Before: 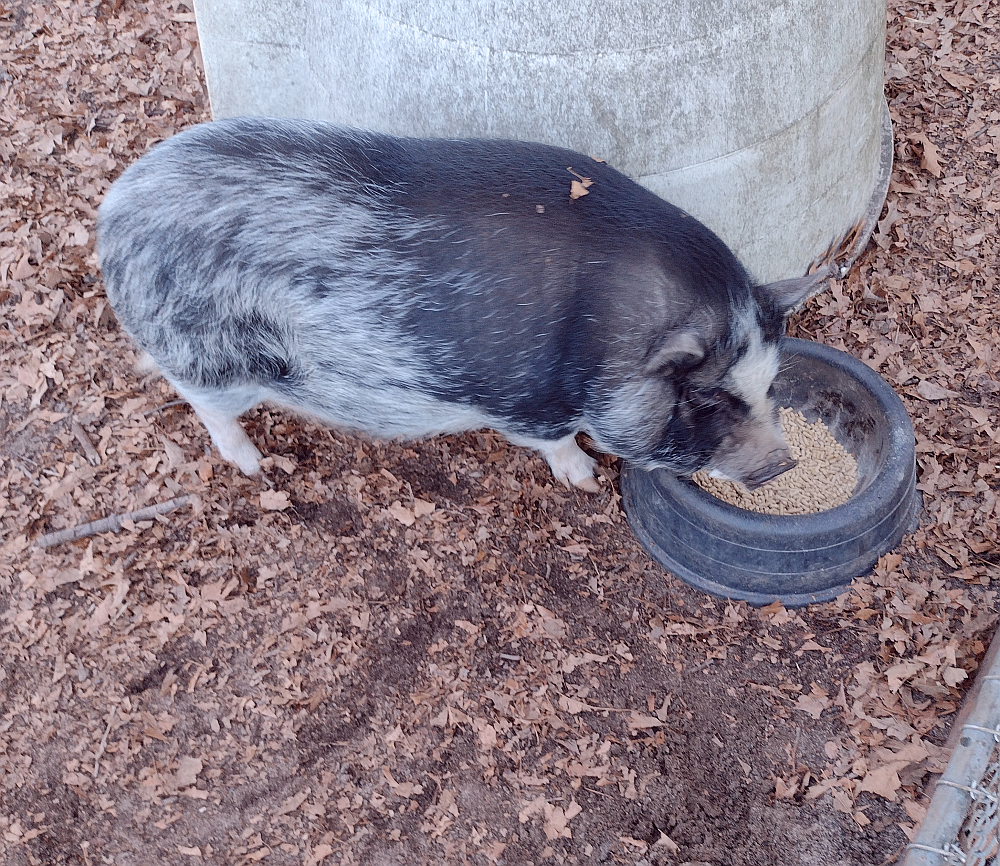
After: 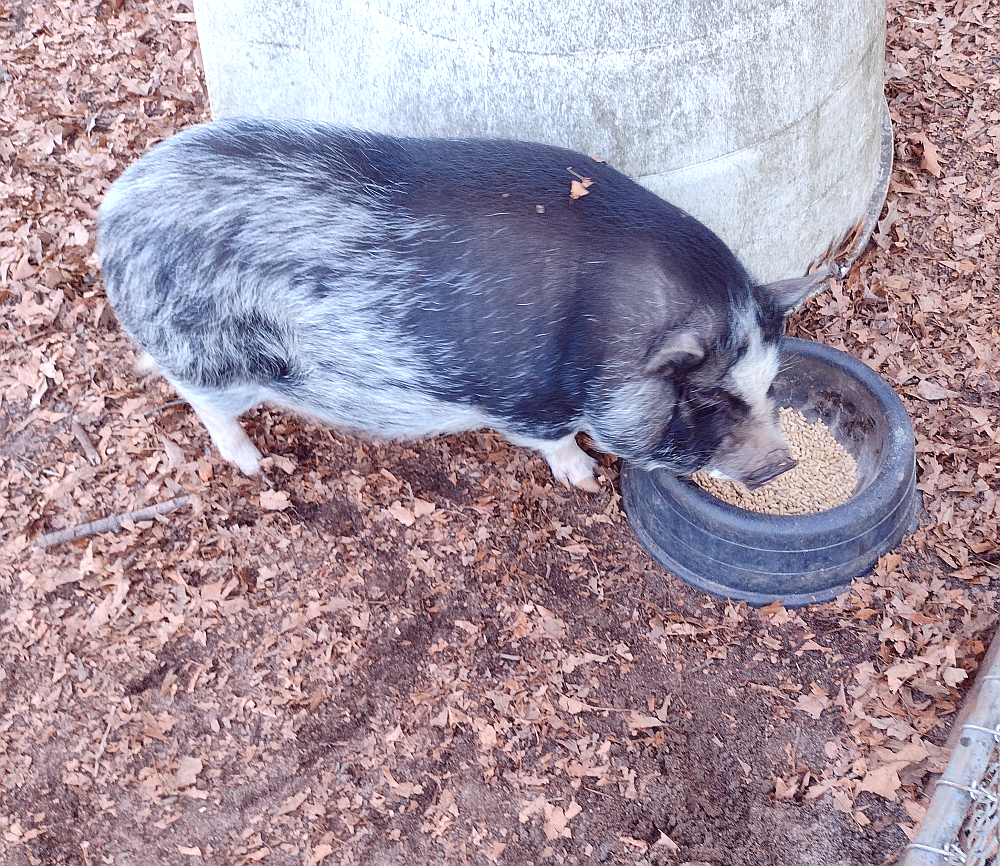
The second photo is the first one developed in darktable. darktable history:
color balance rgb: linear chroma grading › shadows 19.44%, linear chroma grading › highlights 3.42%, linear chroma grading › mid-tones 10.16%
exposure: black level correction -0.002, exposure 0.54 EV, compensate highlight preservation false
shadows and highlights: shadows 37.27, highlights -28.18, soften with gaussian
